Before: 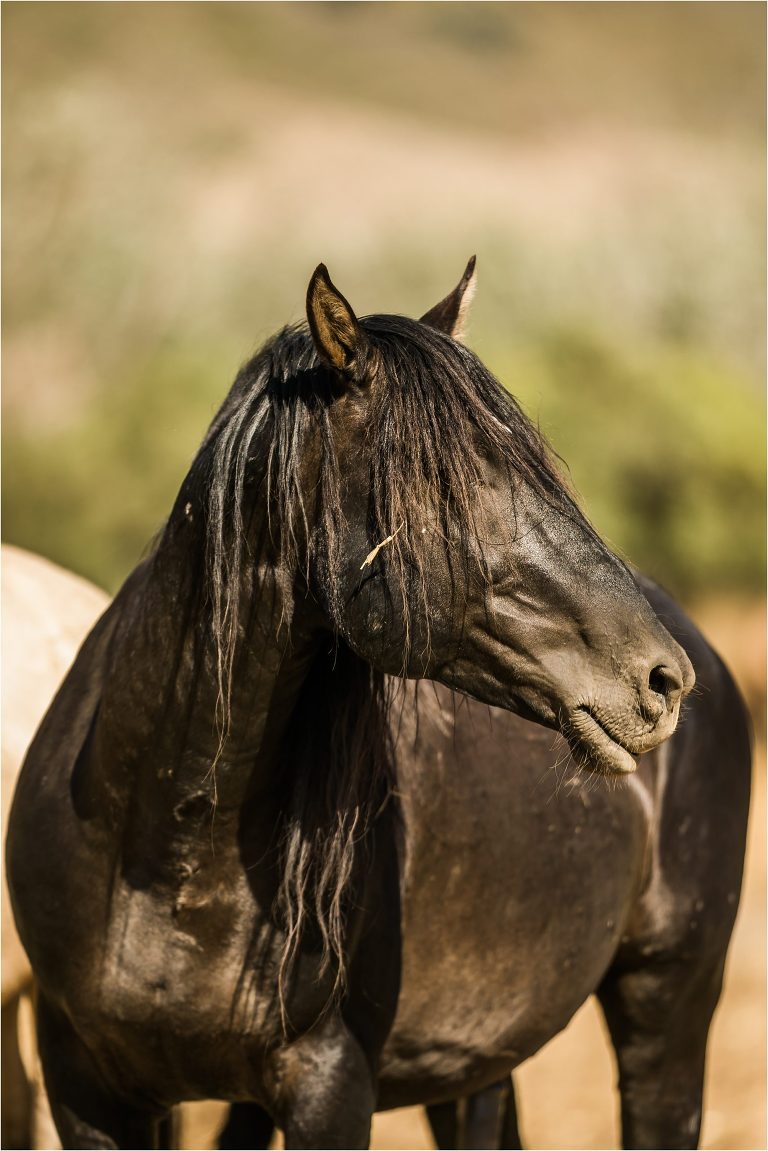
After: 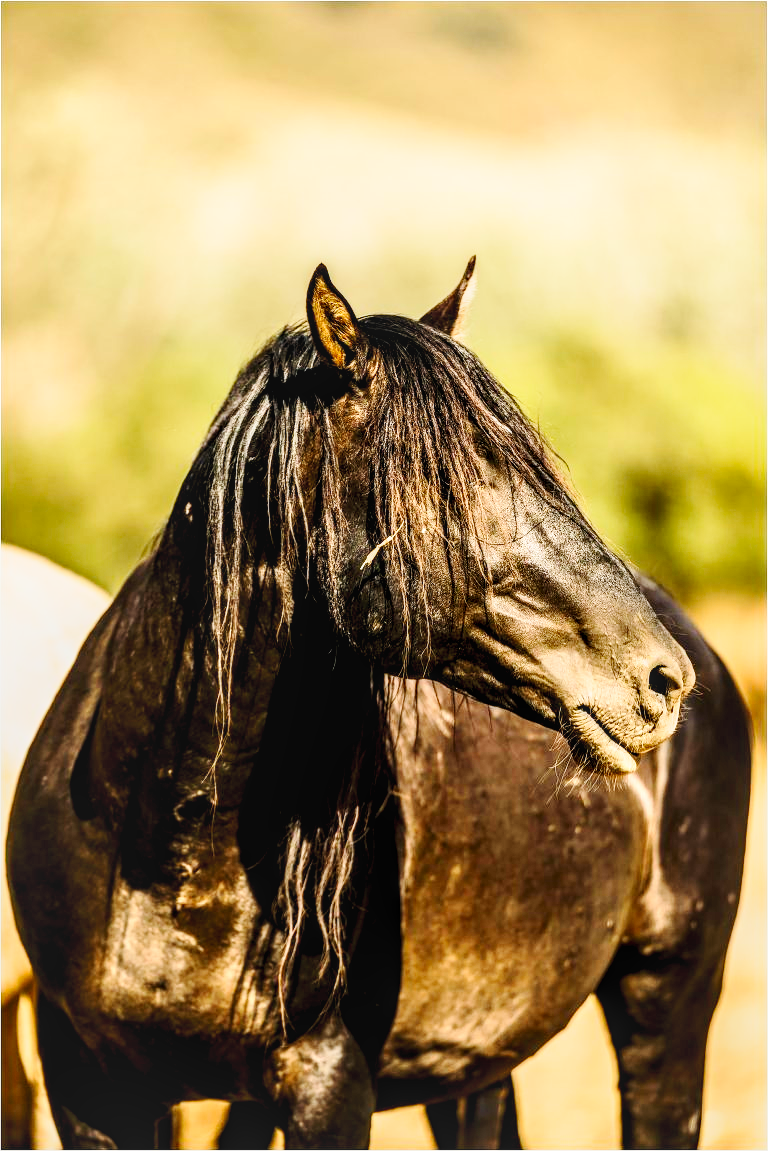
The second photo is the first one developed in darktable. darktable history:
exposure: black level correction 0.01, exposure 0.007 EV, compensate highlight preservation false
contrast brightness saturation: contrast 0.202, brightness 0.164, saturation 0.224
local contrast: on, module defaults
base curve: curves: ch0 [(0, 0) (0.028, 0.03) (0.121, 0.232) (0.46, 0.748) (0.859, 0.968) (1, 1)], preserve colors none
